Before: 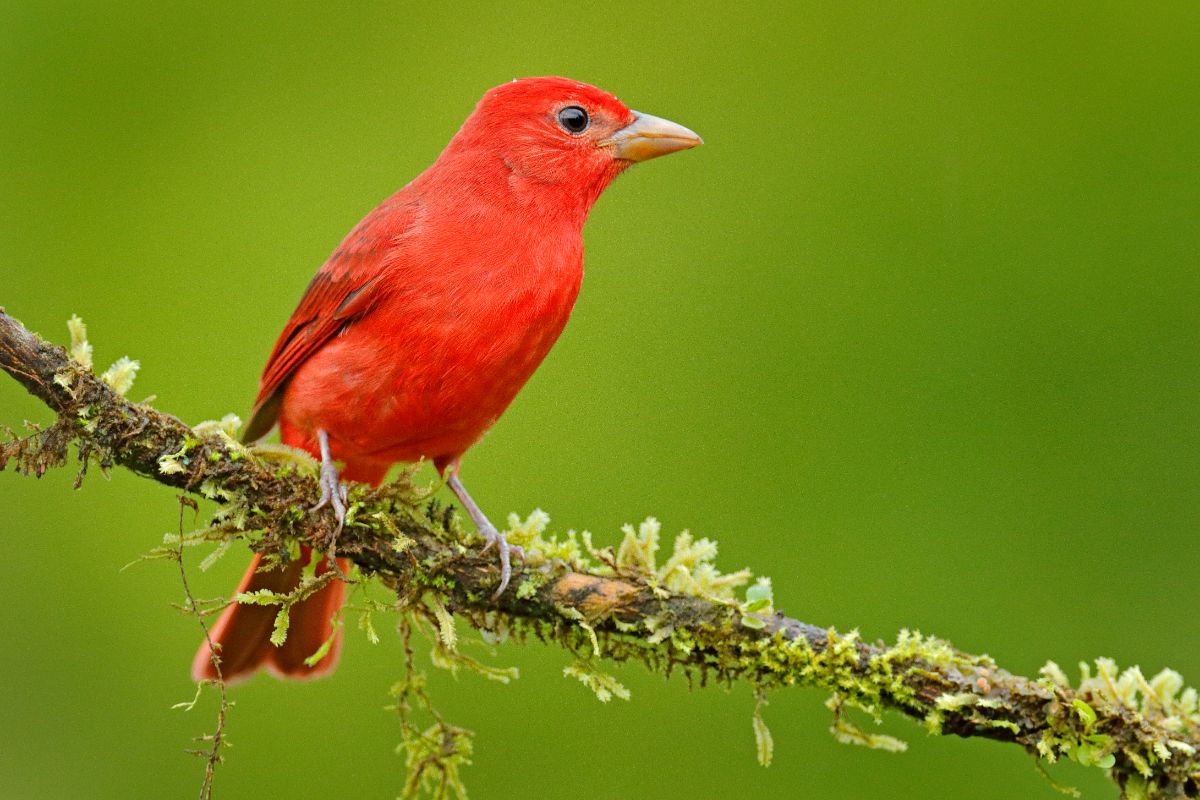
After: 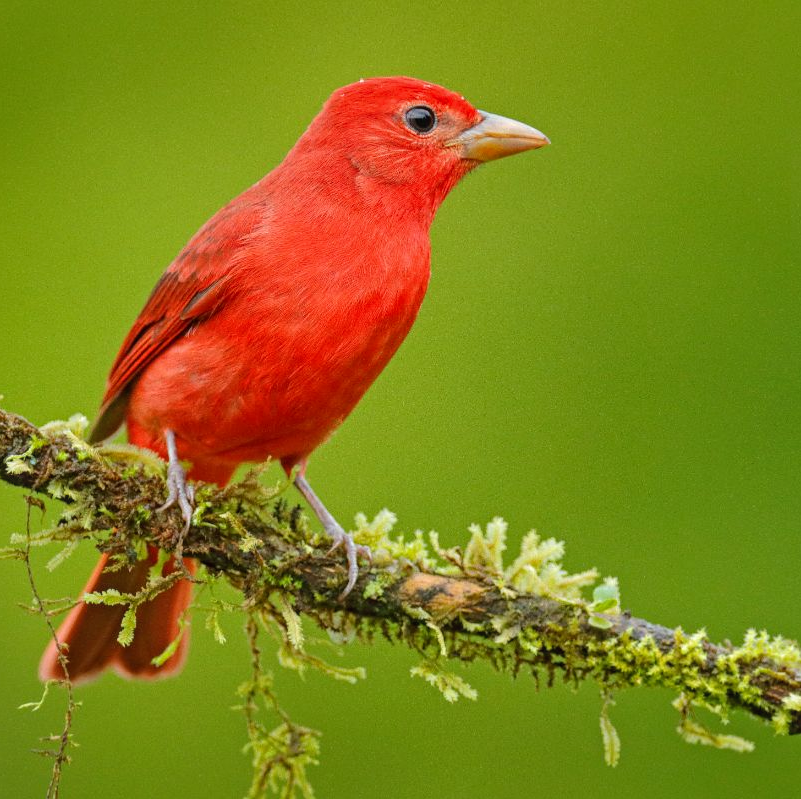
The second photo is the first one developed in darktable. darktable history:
local contrast: detail 109%
shadows and highlights: highlights color adjustment 0.894%, low approximation 0.01, soften with gaussian
crop and rotate: left 12.796%, right 20.41%
exposure: compensate exposure bias true, compensate highlight preservation false
